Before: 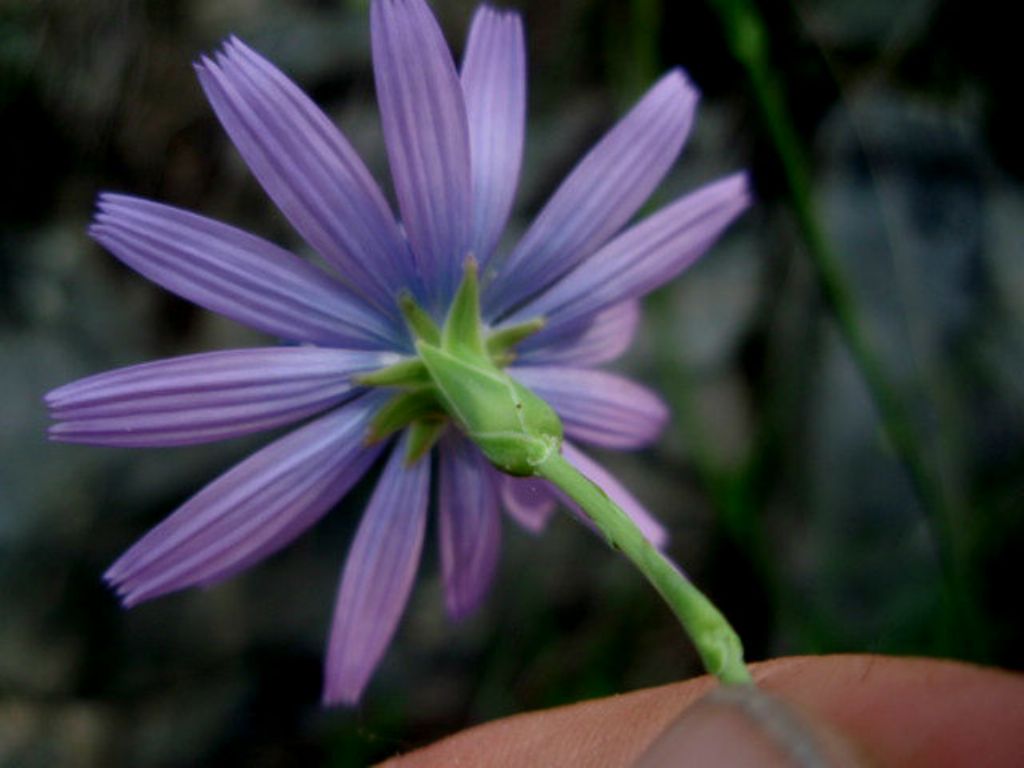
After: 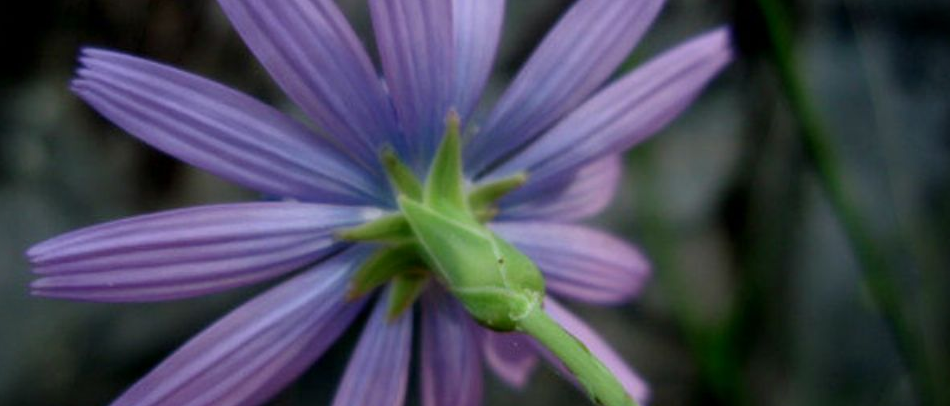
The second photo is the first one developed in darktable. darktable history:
crop: left 1.787%, top 18.996%, right 5.42%, bottom 28.026%
vignetting: fall-off start 91.89%, brightness -0.725, saturation -0.487
